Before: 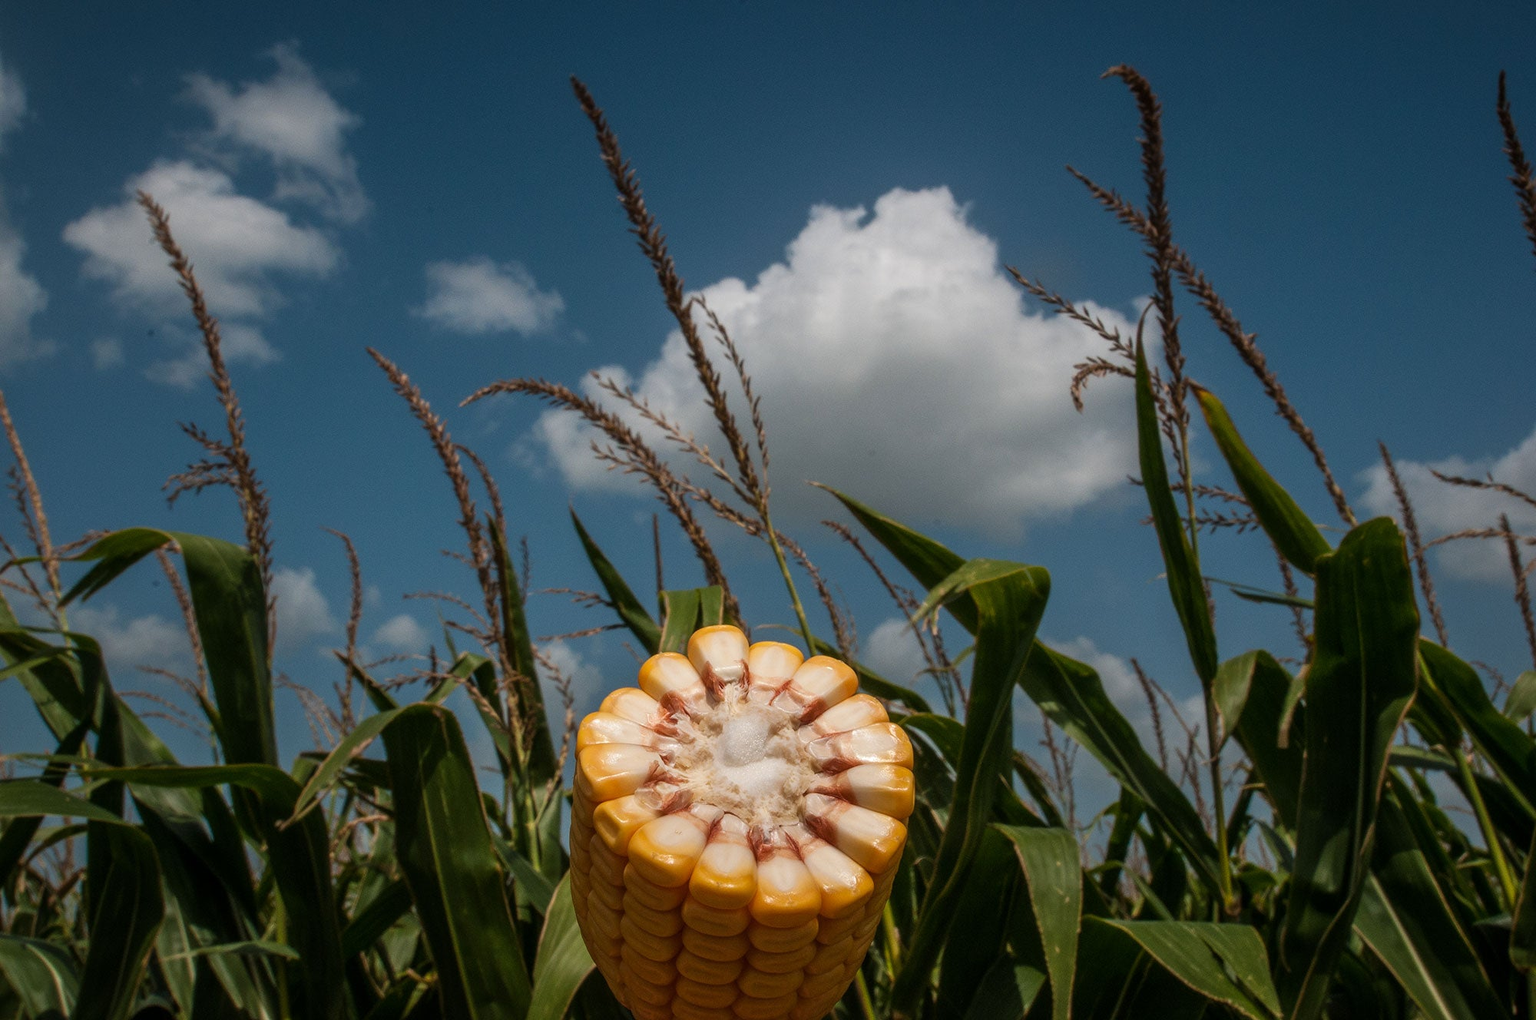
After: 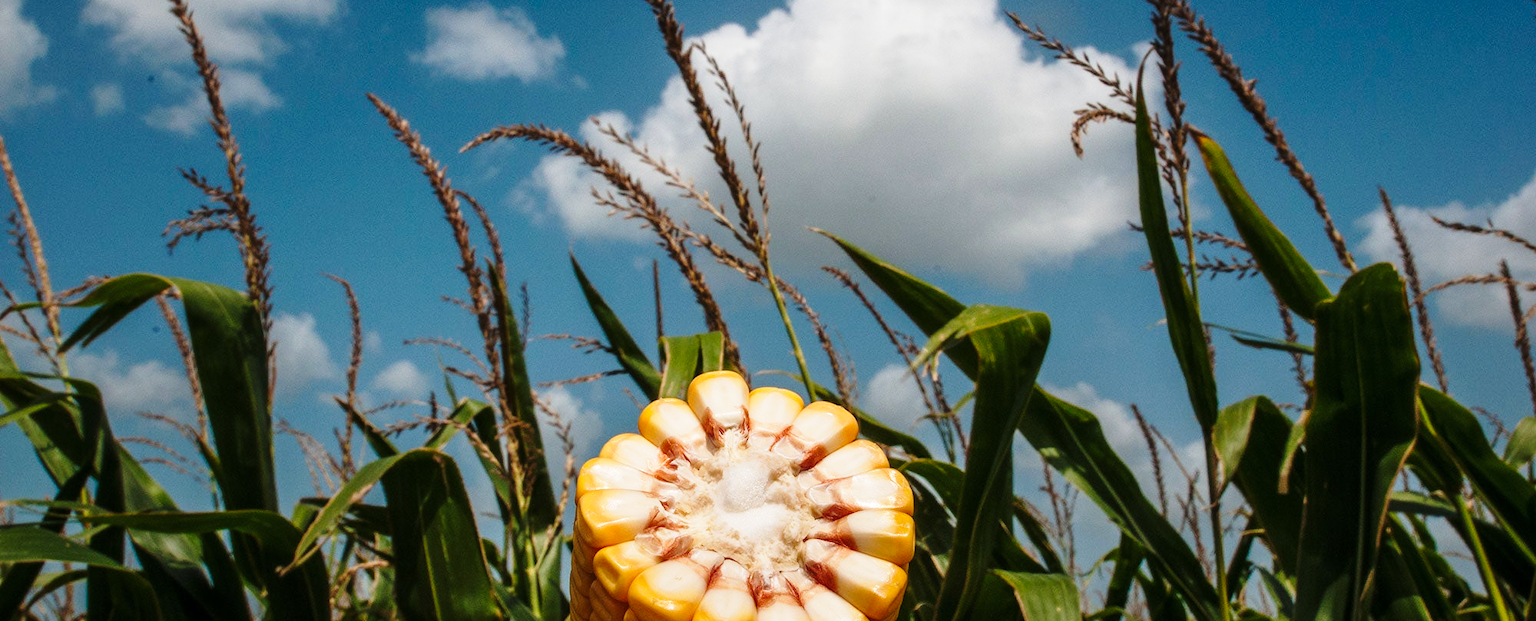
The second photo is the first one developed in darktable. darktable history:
crop and rotate: top 25.048%, bottom 13.959%
base curve: curves: ch0 [(0, 0) (0.028, 0.03) (0.121, 0.232) (0.46, 0.748) (0.859, 0.968) (1, 1)], preserve colors none
